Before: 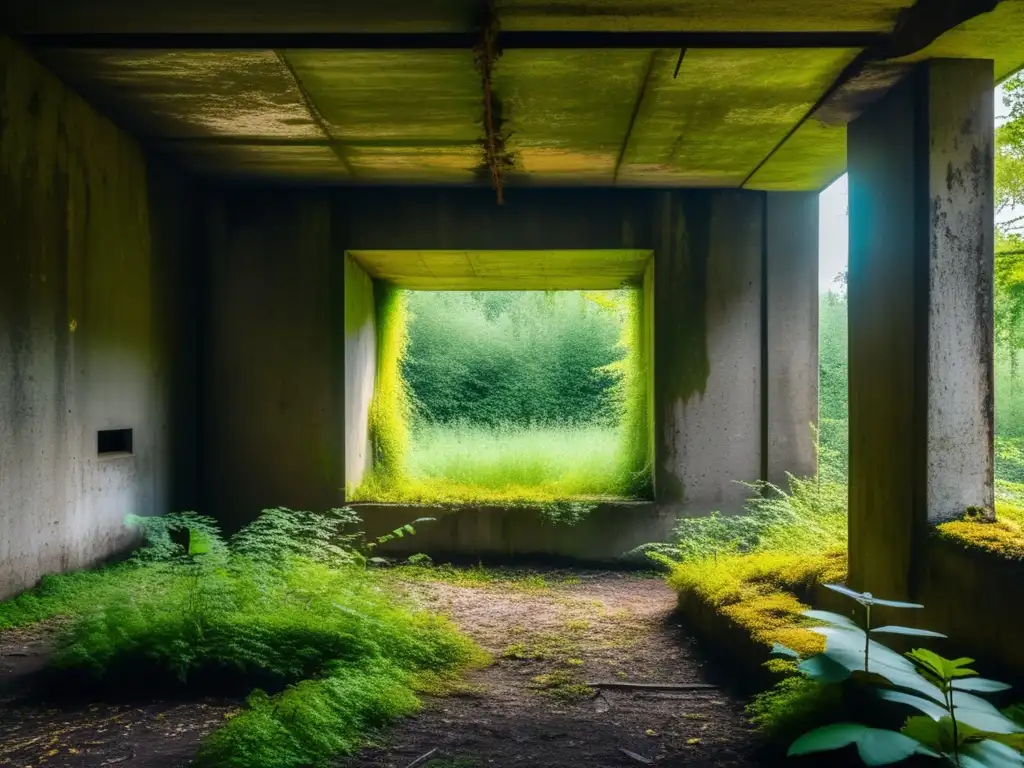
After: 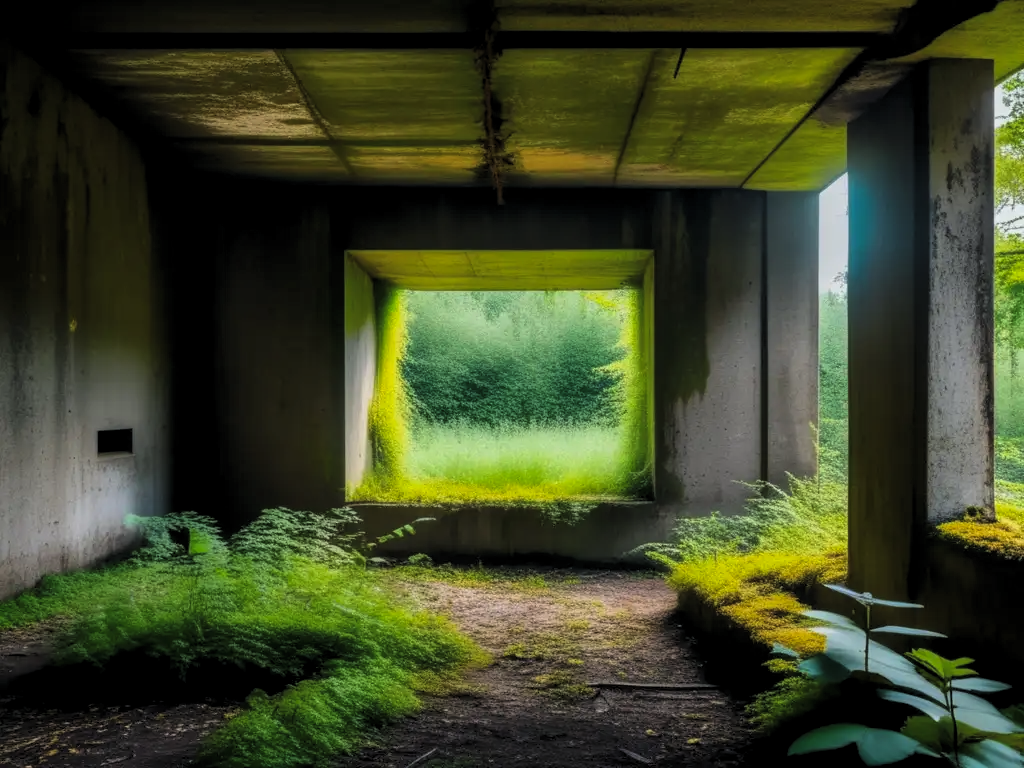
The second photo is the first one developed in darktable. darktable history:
levels: levels [0.116, 0.574, 1]
contrast brightness saturation: contrast -0.1, brightness 0.05, saturation 0.08
